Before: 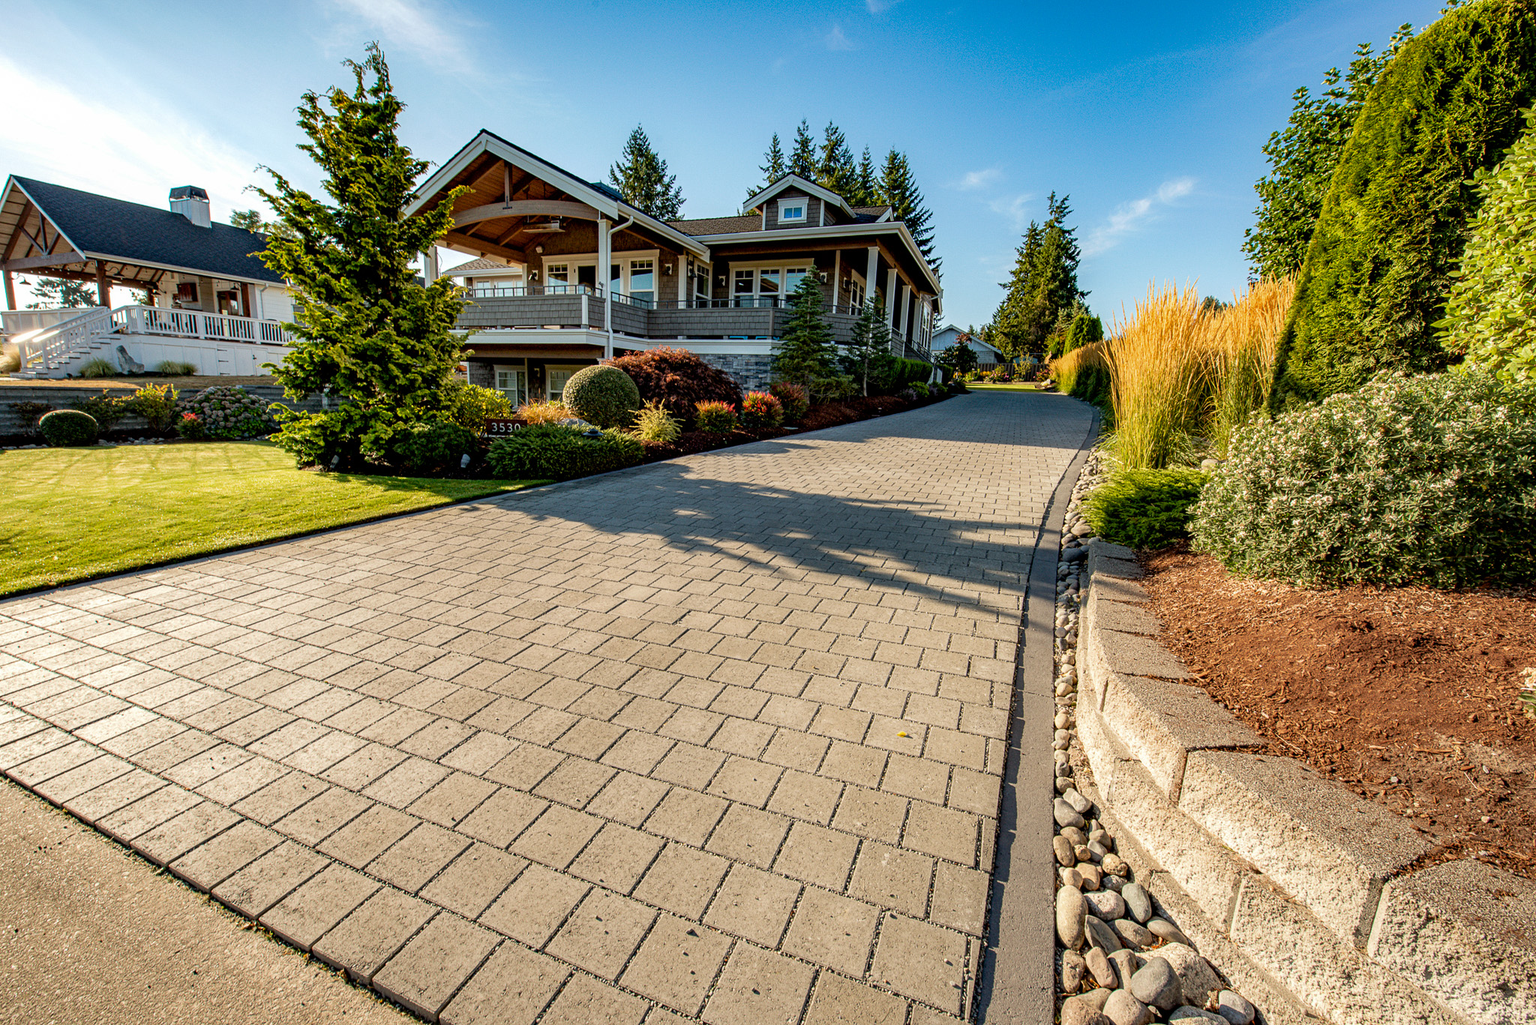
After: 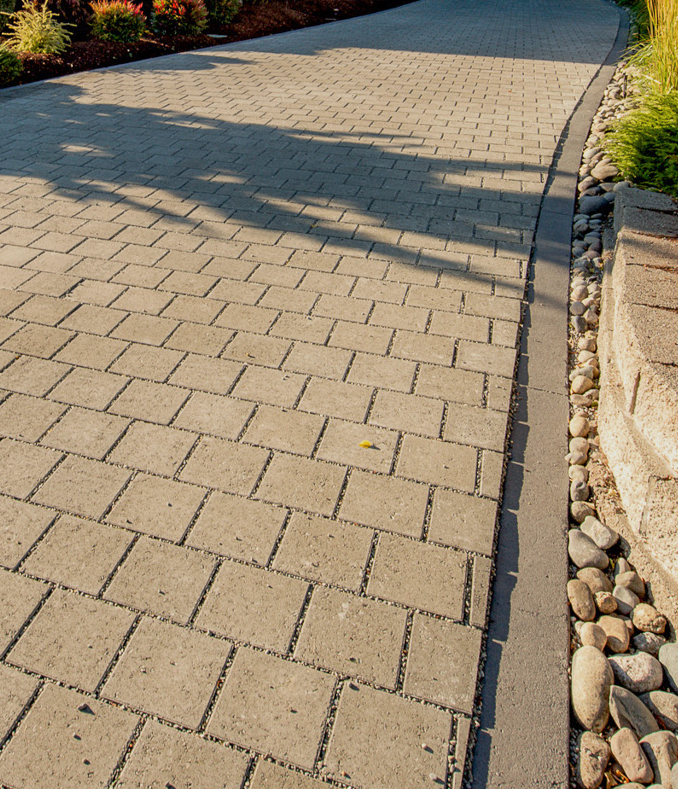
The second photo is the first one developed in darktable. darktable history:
color balance rgb: perceptual saturation grading › global saturation -0.31%, global vibrance -8%, contrast -13%, saturation formula JzAzBz (2021)
rotate and perspective: crop left 0, crop top 0
crop: left 40.878%, top 39.176%, right 25.993%, bottom 3.081%
